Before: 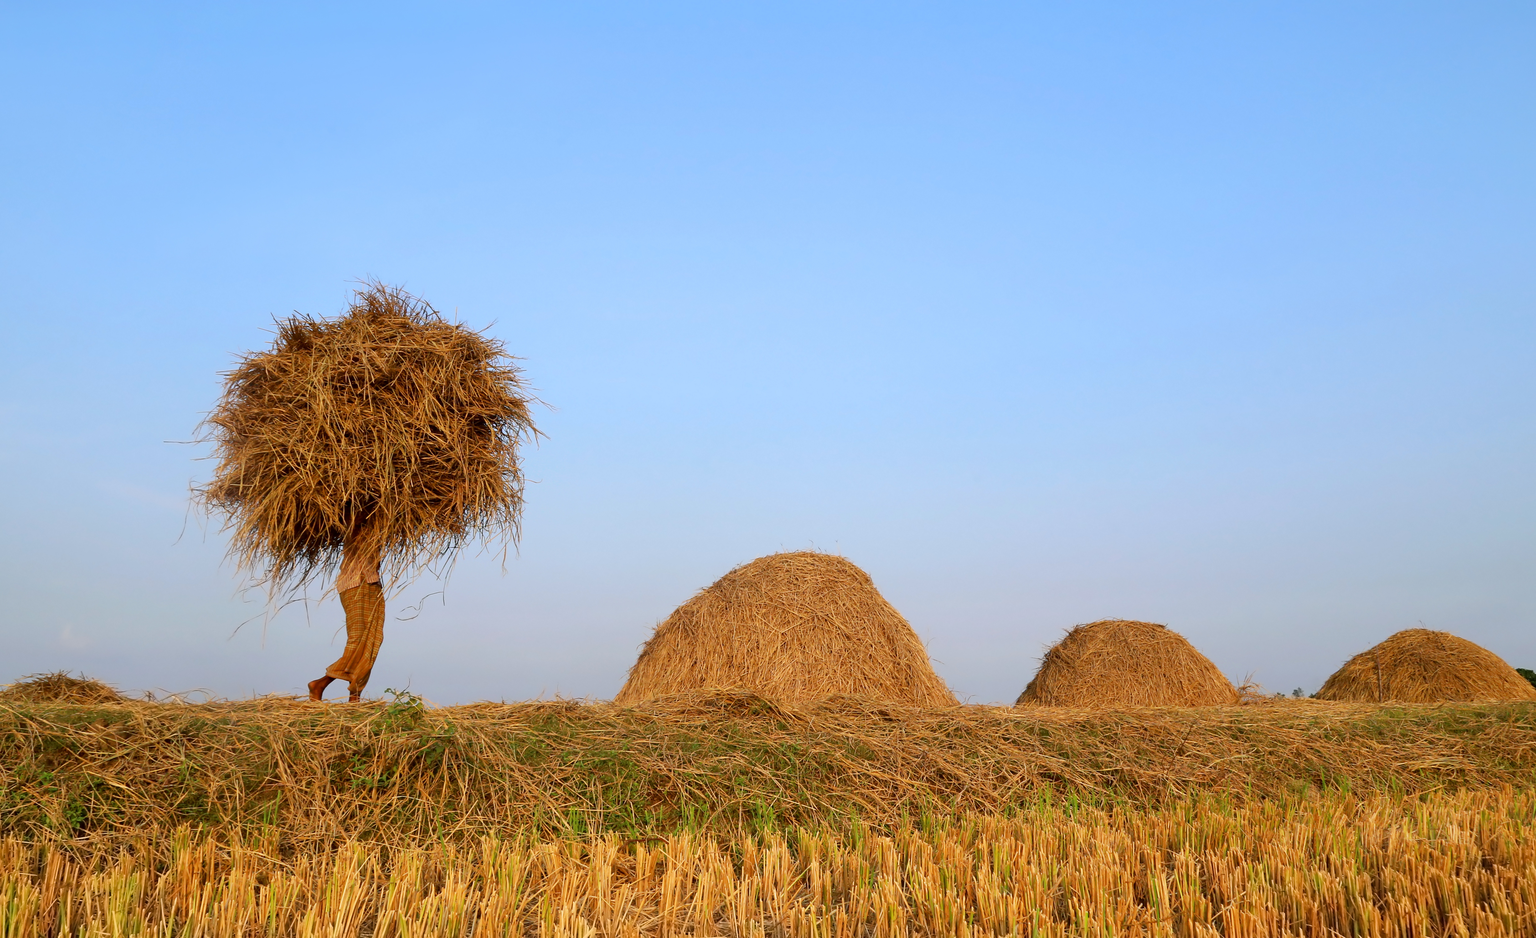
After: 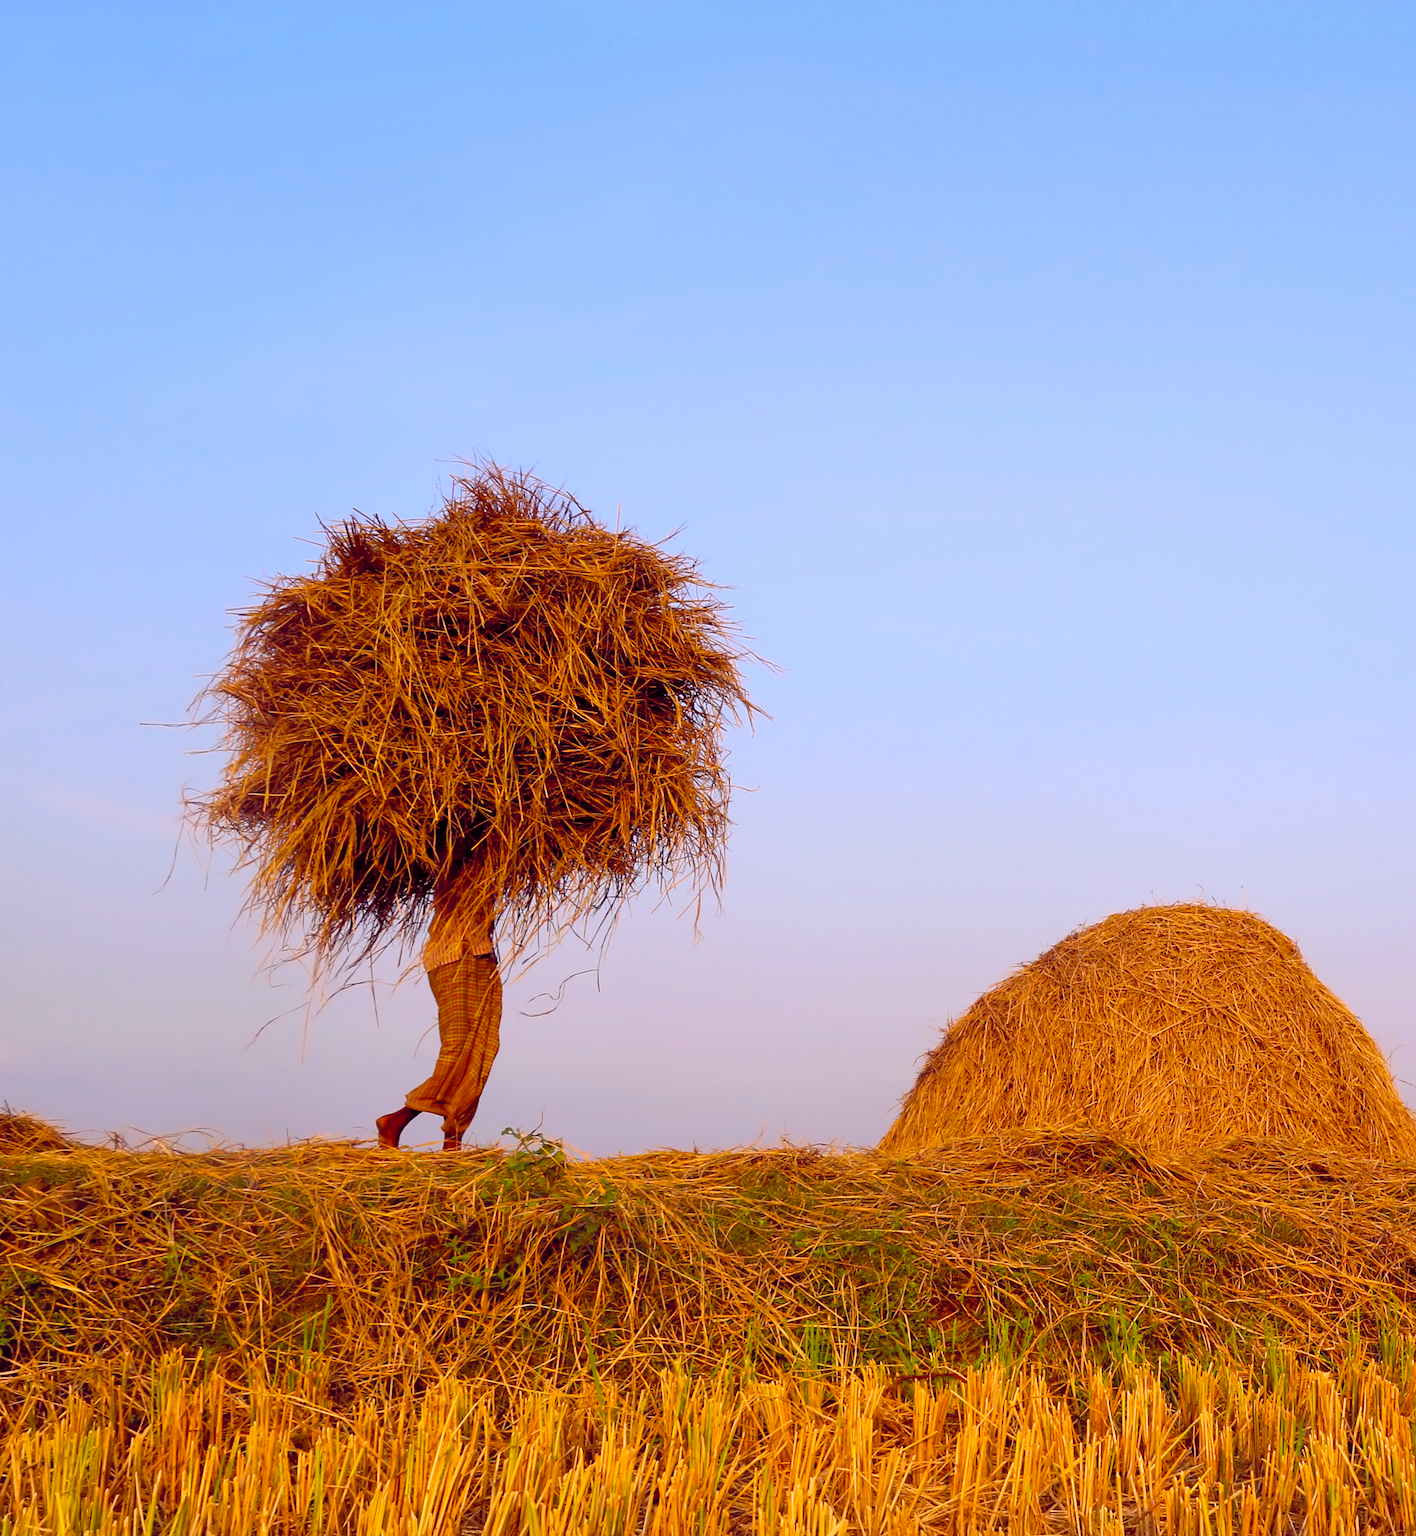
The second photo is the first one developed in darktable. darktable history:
color balance rgb: shadows lift › chroma 6.43%, shadows lift › hue 305.74°, highlights gain › chroma 2.43%, highlights gain › hue 35.74°, global offset › chroma 0.28%, global offset › hue 320.29°, linear chroma grading › global chroma 5.5%, perceptual saturation grading › global saturation 30%, contrast 5.15%
crop: left 5.114%, right 38.589%
